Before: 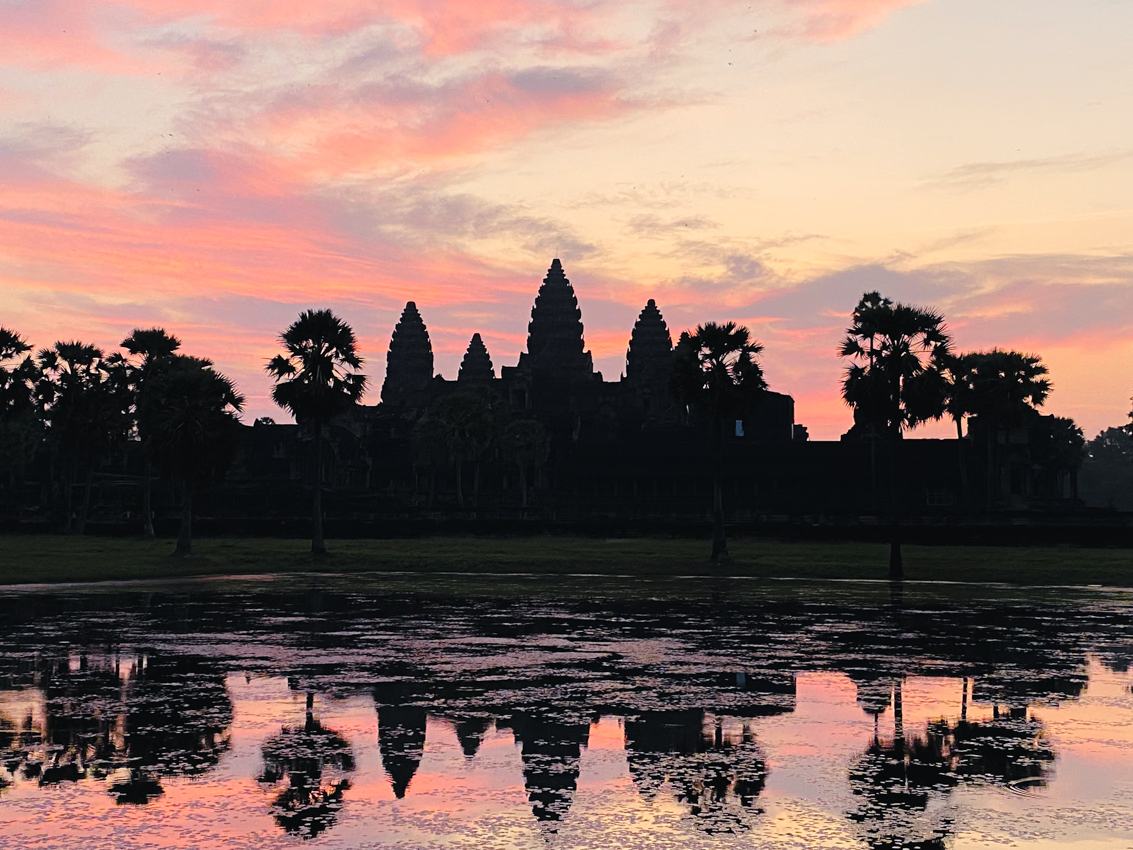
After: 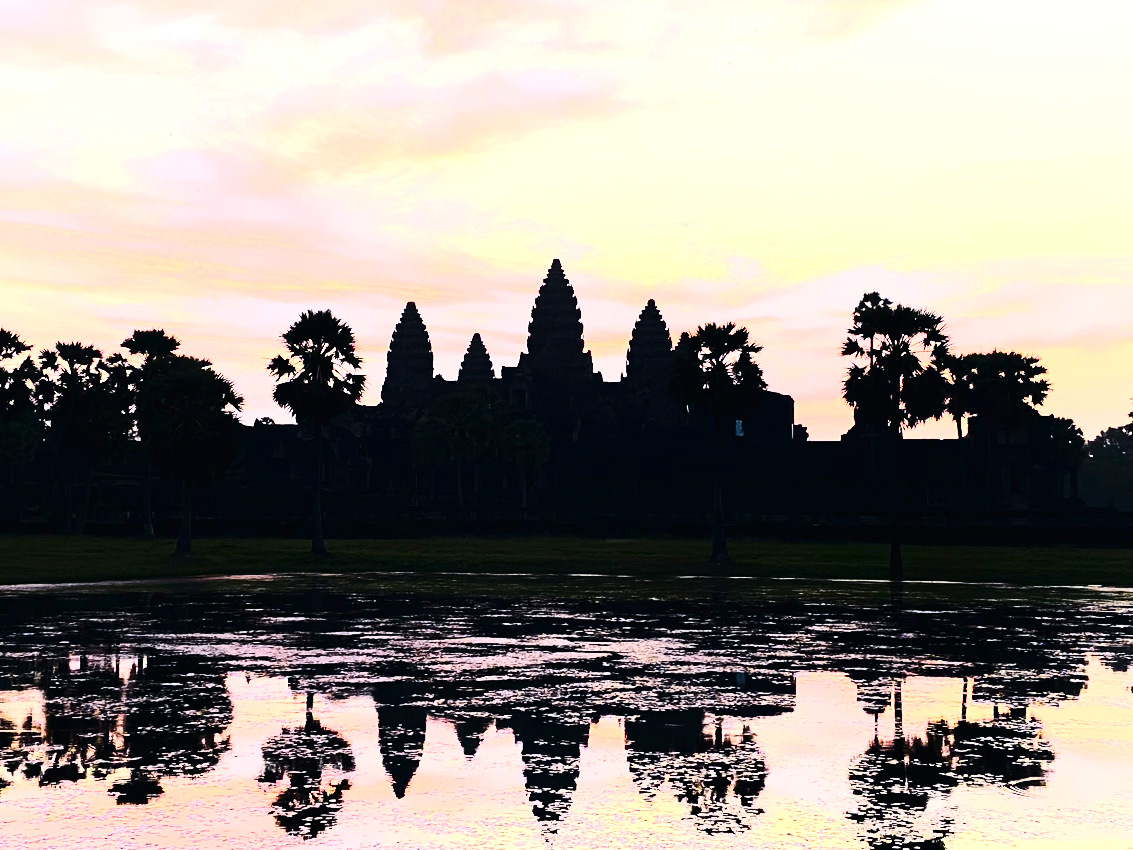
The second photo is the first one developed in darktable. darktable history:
exposure: black level correction 0, exposure 1.105 EV, compensate exposure bias true, compensate highlight preservation false
contrast brightness saturation: contrast 0.506, saturation -0.089
